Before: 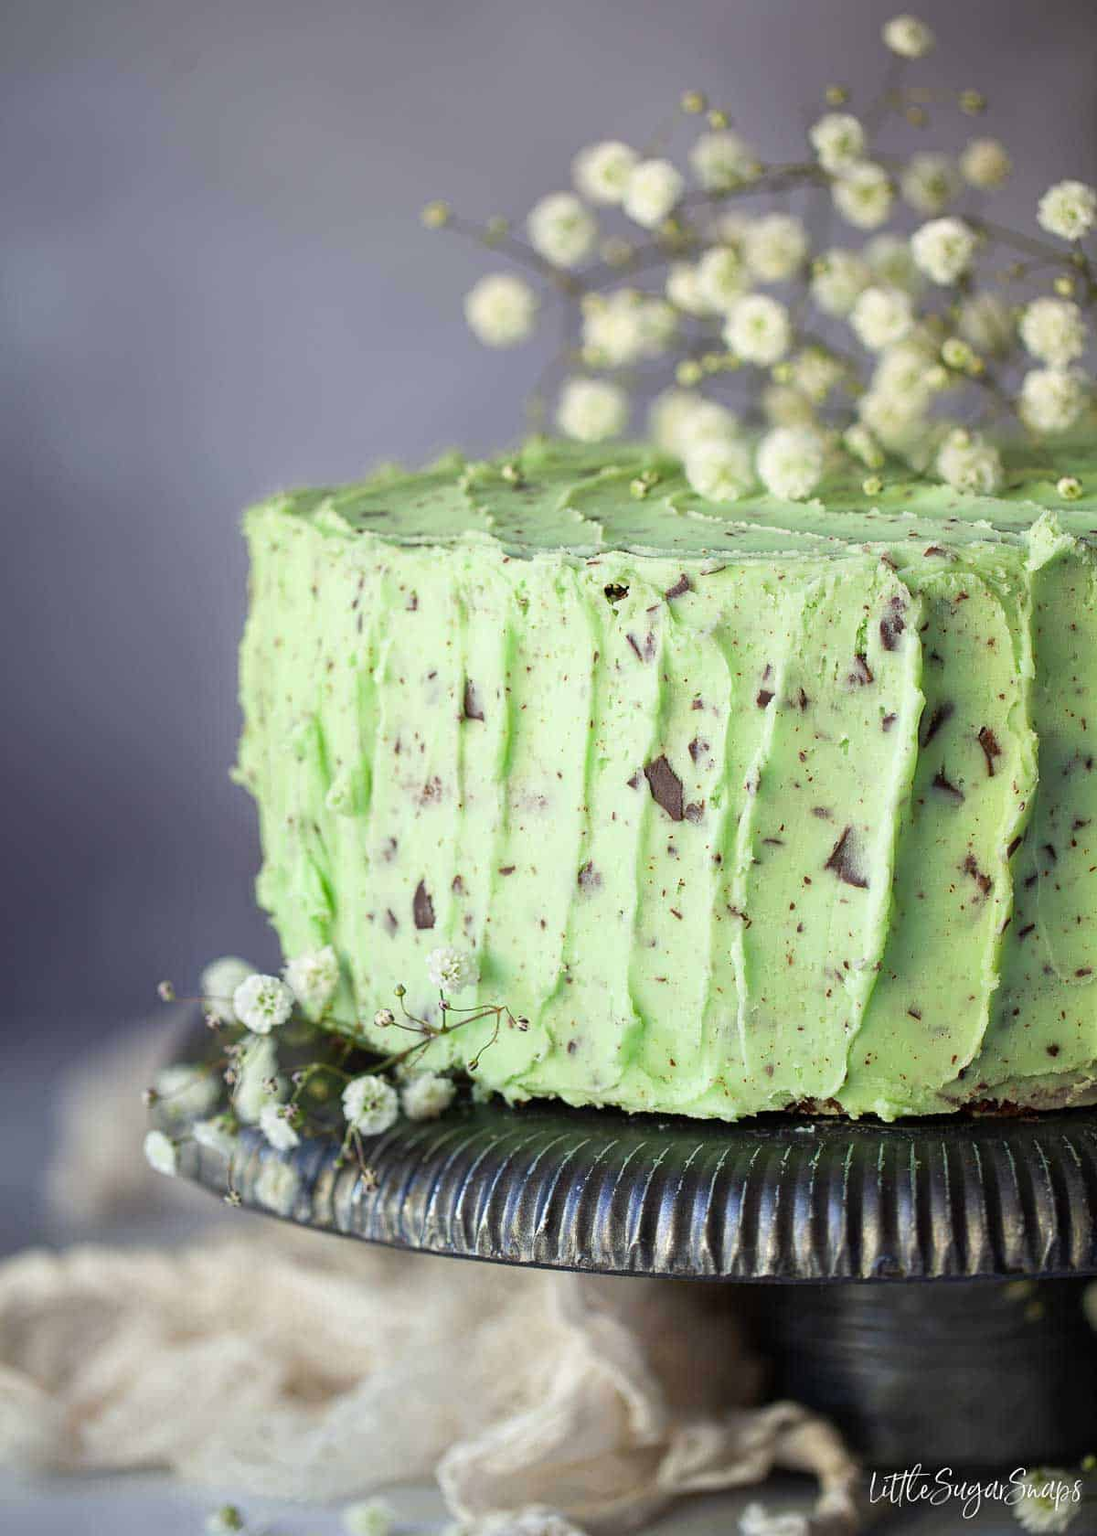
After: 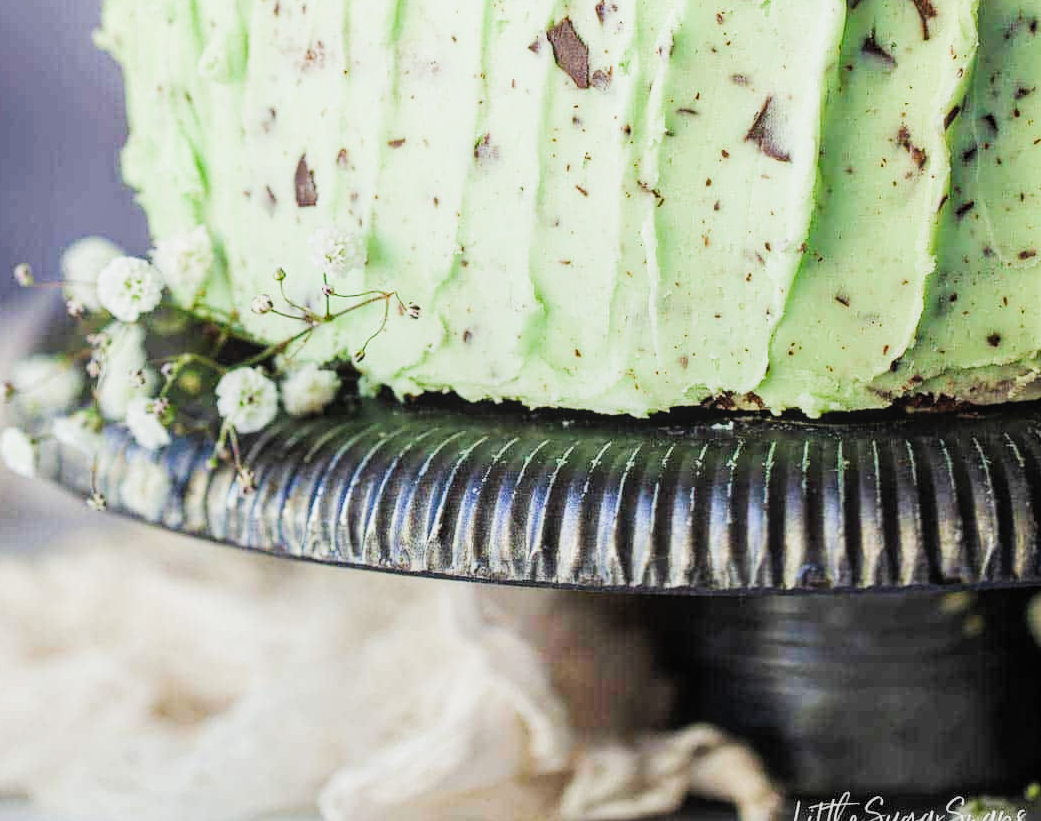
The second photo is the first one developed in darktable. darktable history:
crop and rotate: left 13.24%, top 48.165%, bottom 2.92%
filmic rgb: black relative exposure -7.65 EV, white relative exposure 4.56 EV, hardness 3.61, color science v4 (2020)
exposure: black level correction 0, exposure 1.001 EV, compensate highlight preservation false
tone curve: curves: ch0 [(0, 0) (0.339, 0.306) (0.687, 0.706) (1, 1)], preserve colors none
contrast brightness saturation: contrast 0.054
local contrast: detail 117%
